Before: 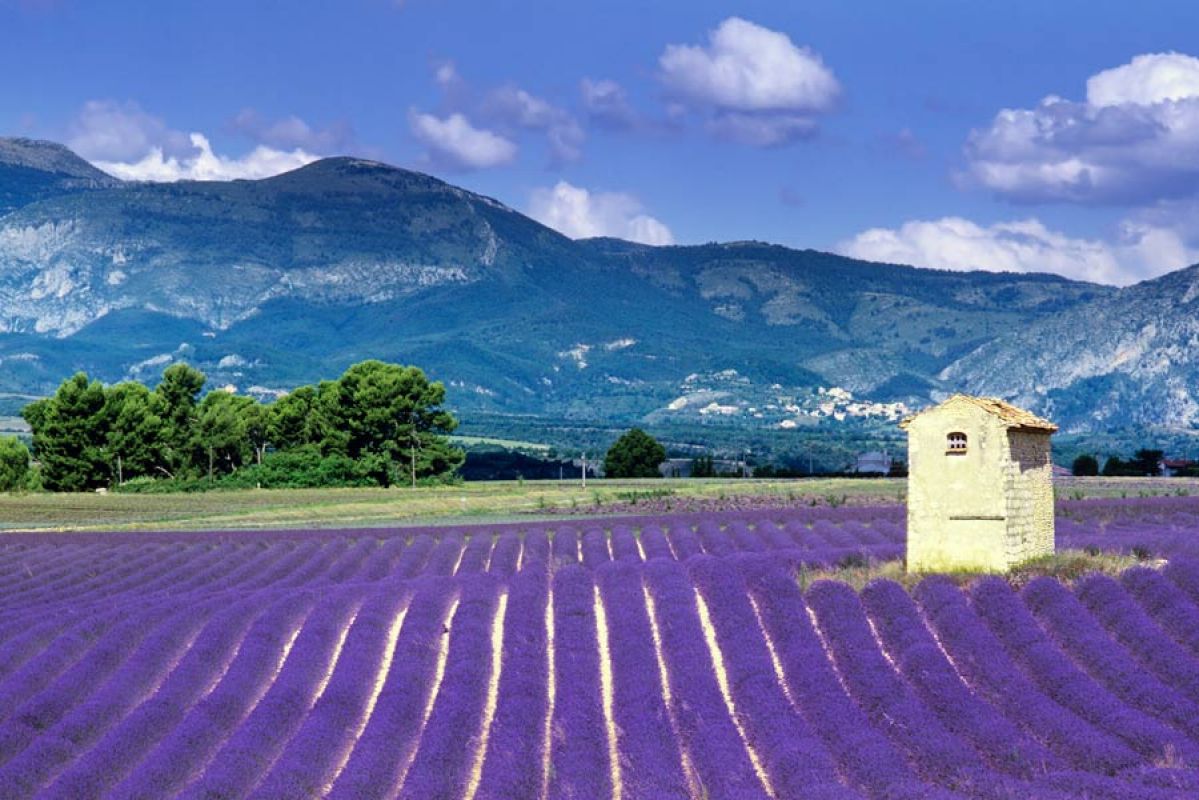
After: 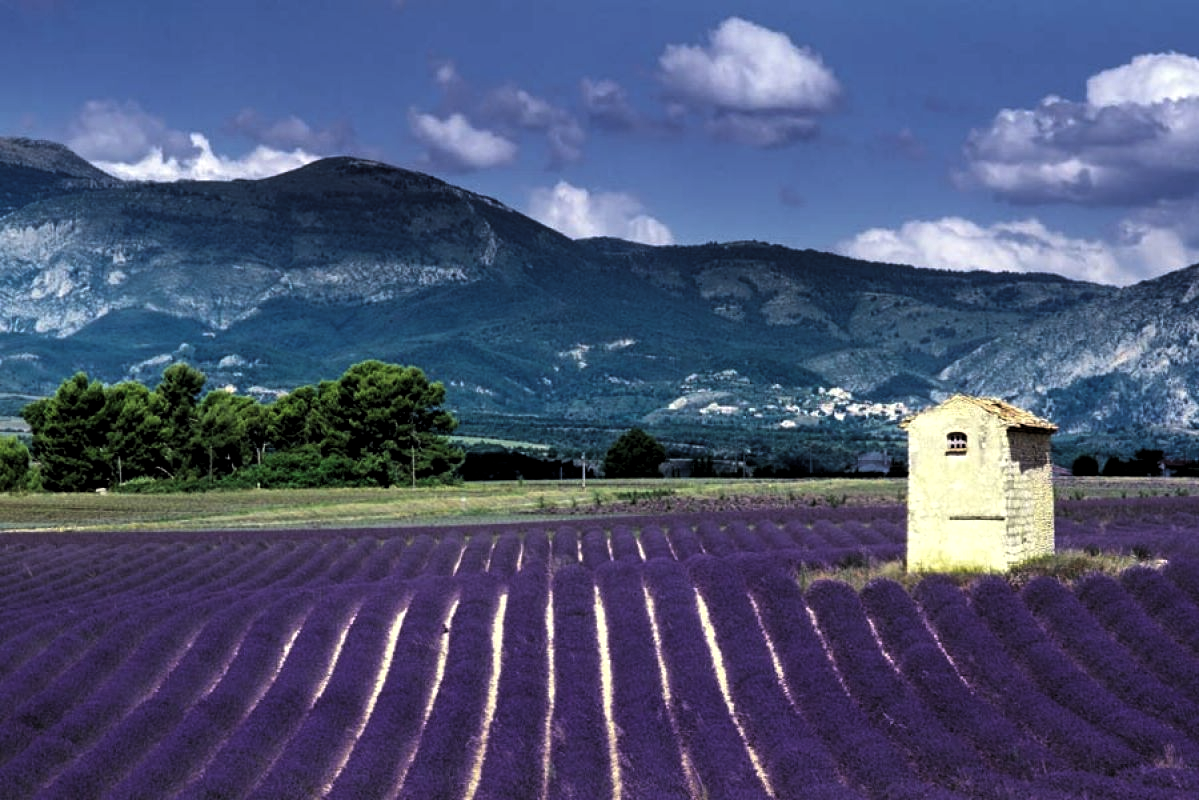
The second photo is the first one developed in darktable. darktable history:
levels: levels [0.101, 0.578, 0.953]
